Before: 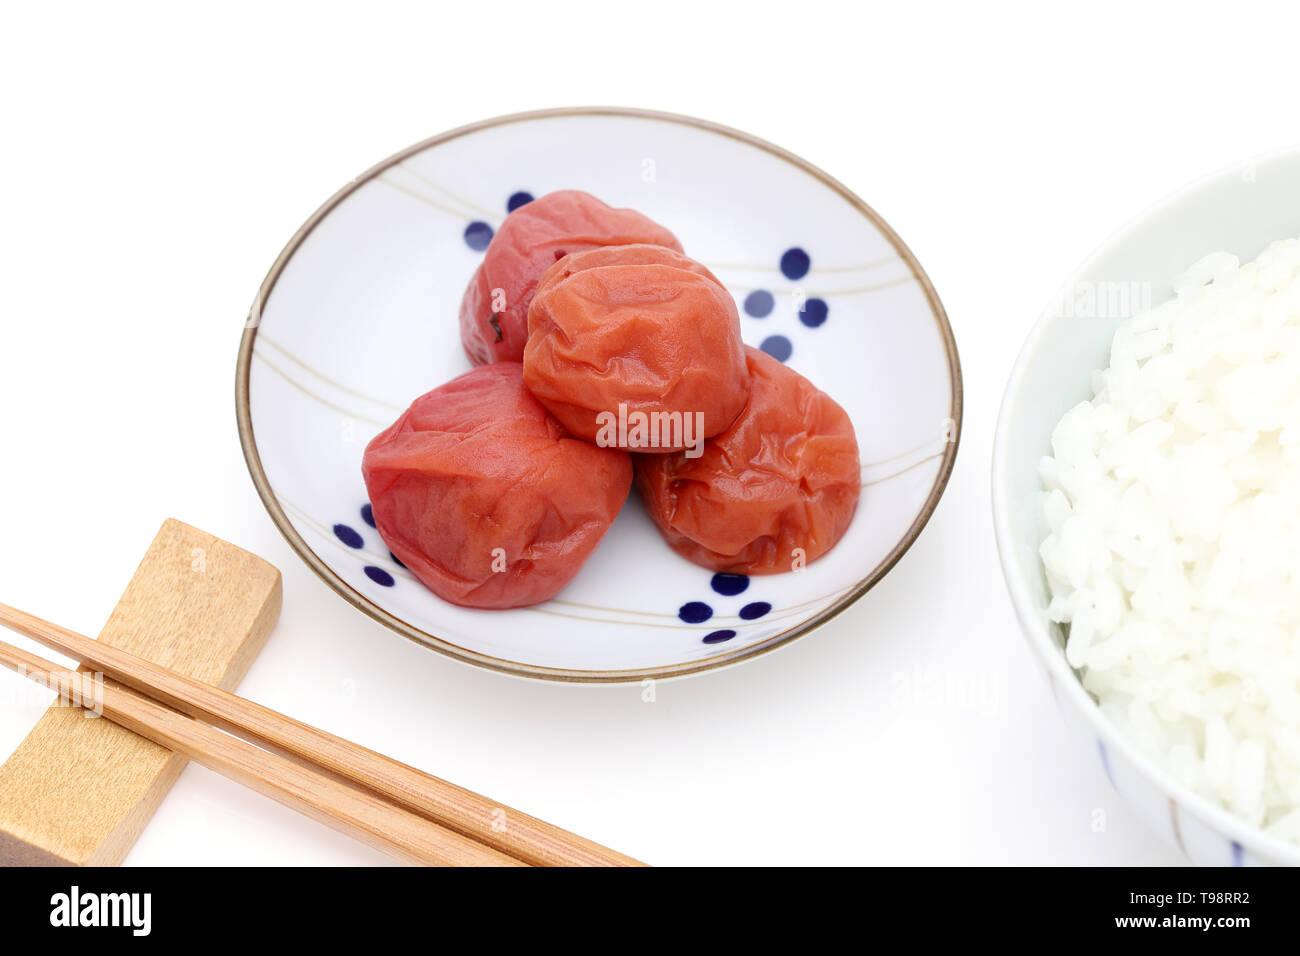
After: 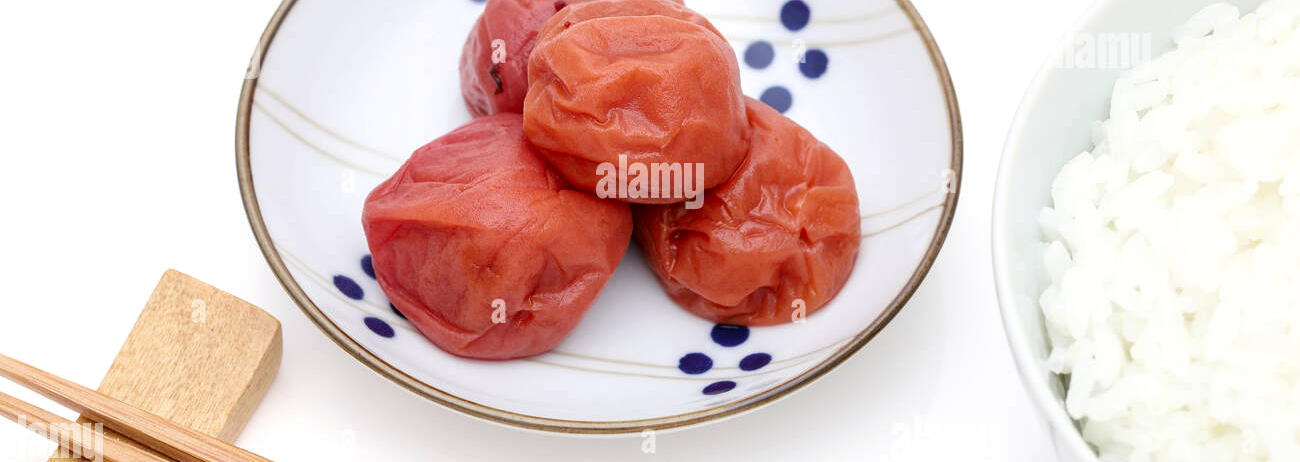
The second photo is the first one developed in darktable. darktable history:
crop and rotate: top 26.162%, bottom 25.508%
local contrast: on, module defaults
